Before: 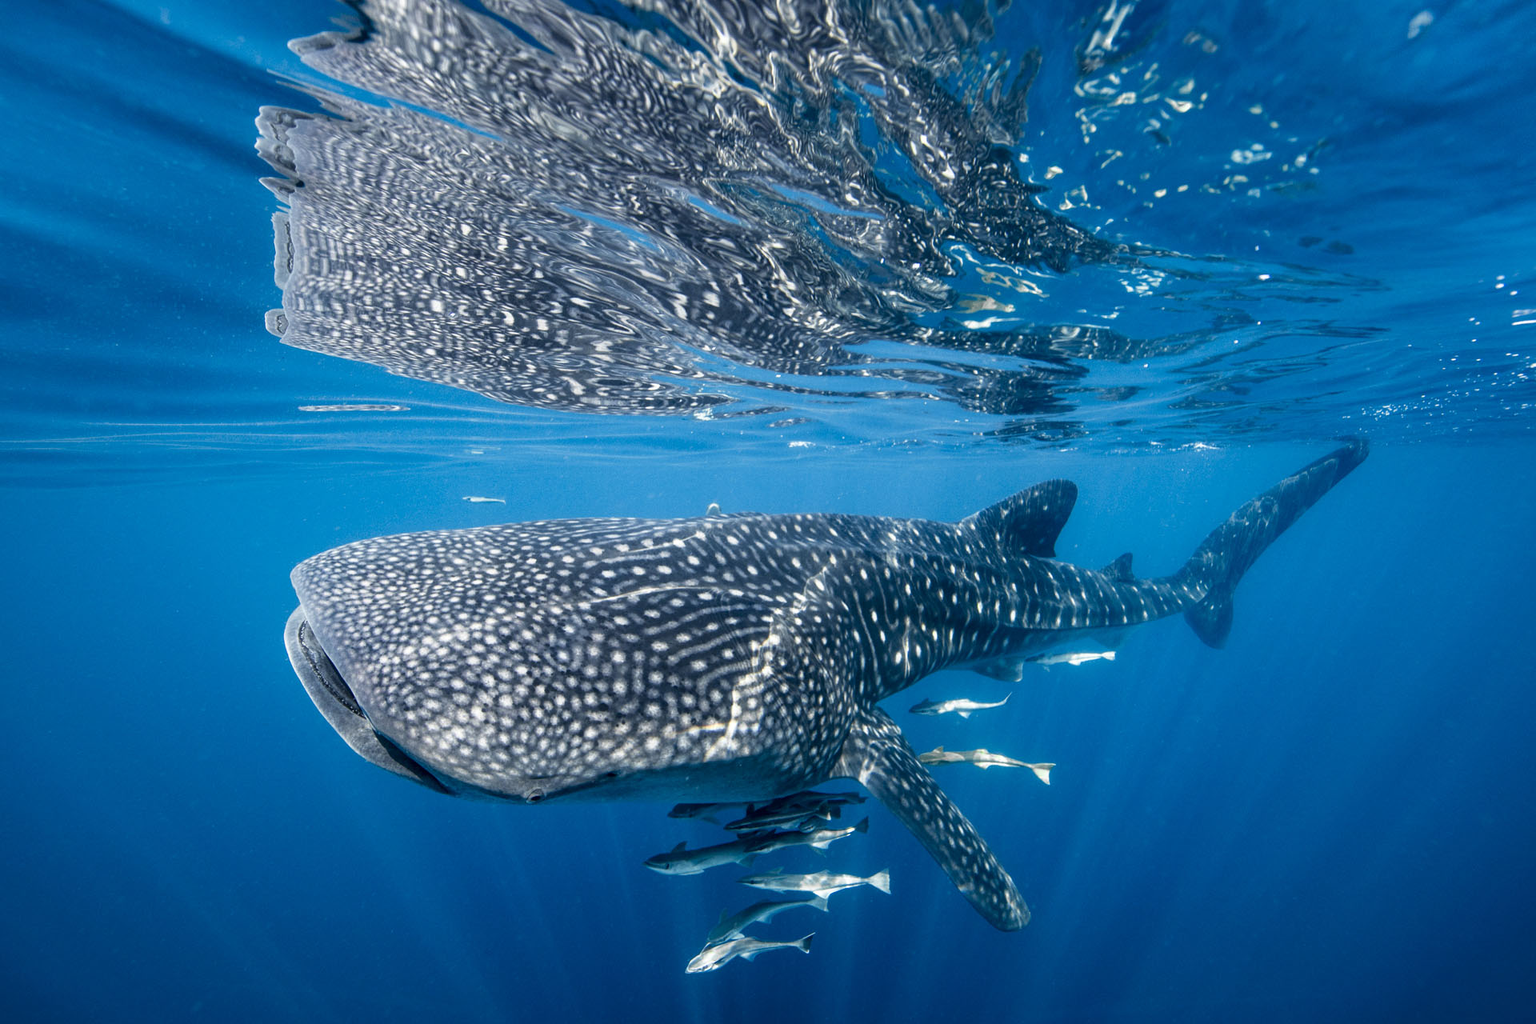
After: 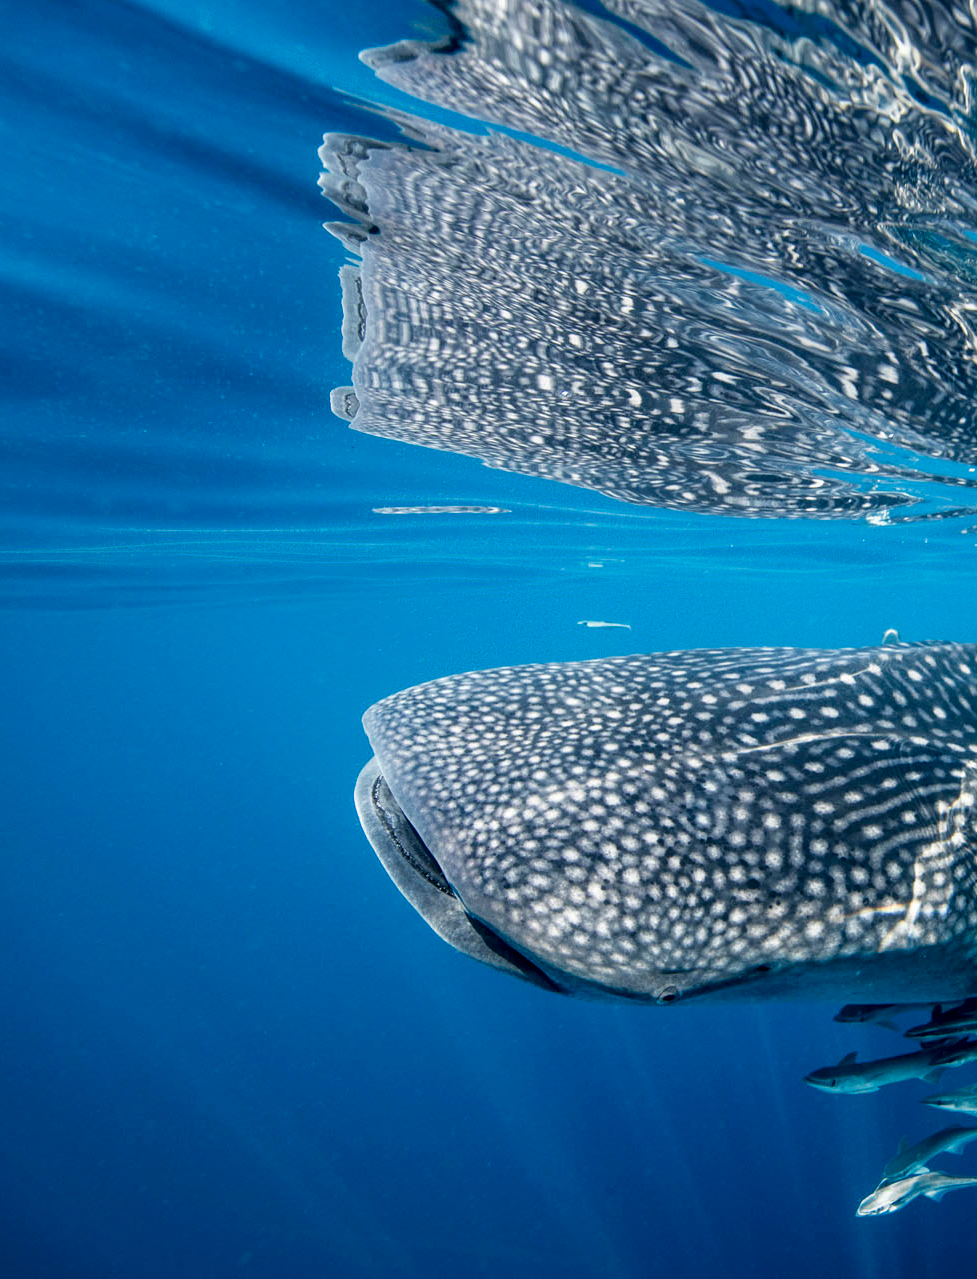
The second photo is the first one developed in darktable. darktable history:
crop and rotate: left 0.063%, top 0%, right 49.039%
local contrast: highlights 61%, shadows 112%, detail 106%, midtone range 0.534
